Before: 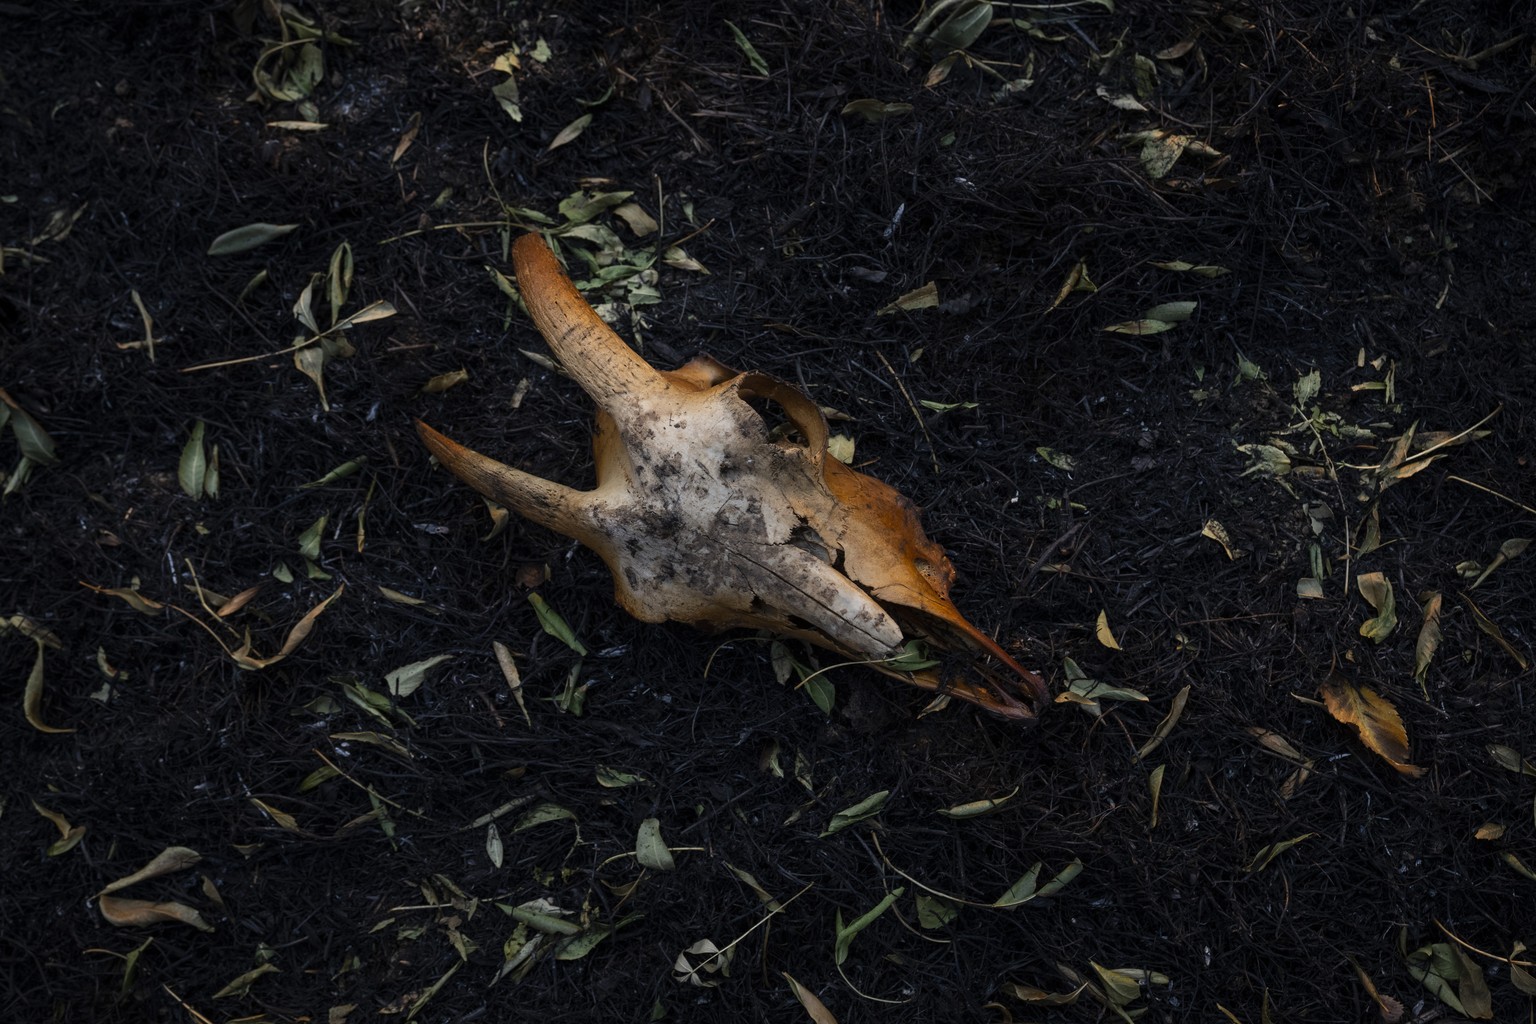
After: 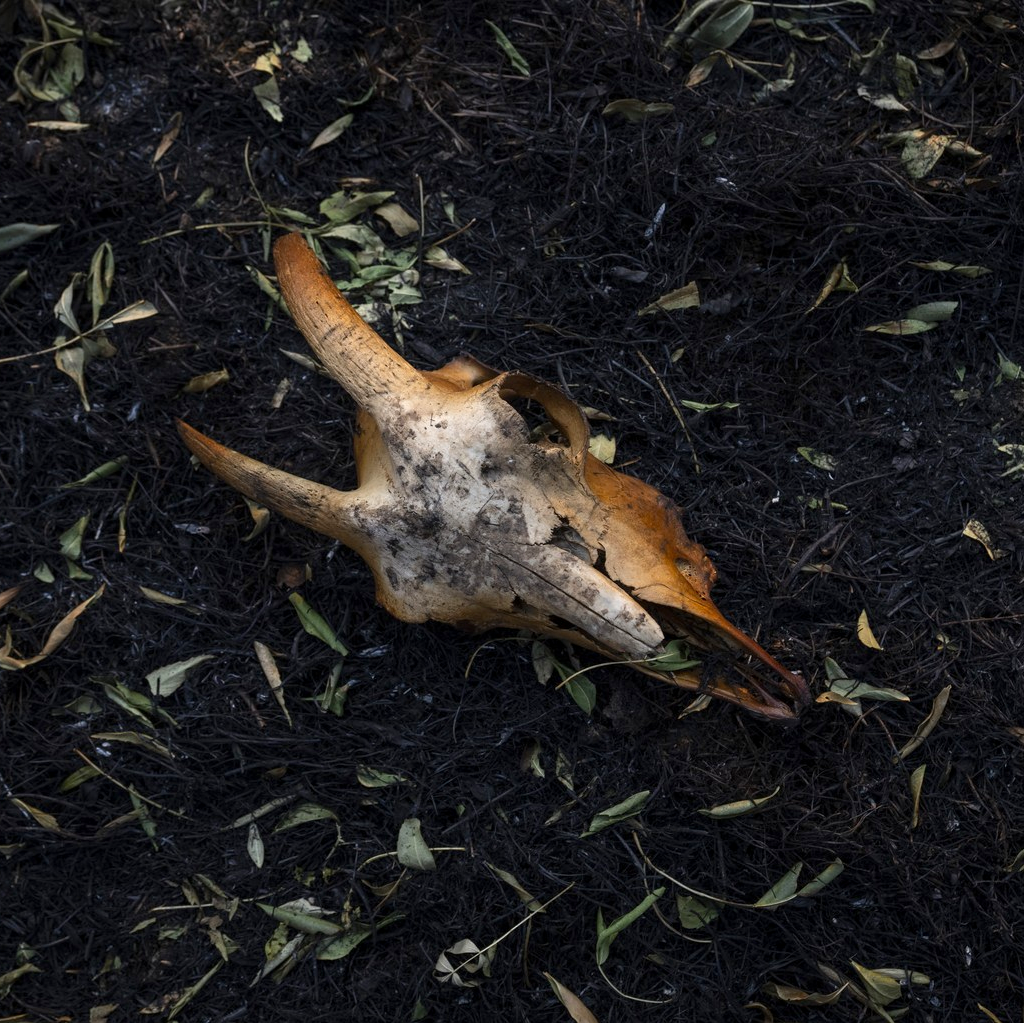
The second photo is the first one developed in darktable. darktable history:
crop and rotate: left 15.603%, right 17.707%
exposure: black level correction 0.001, exposure 0.5 EV, compensate highlight preservation false
